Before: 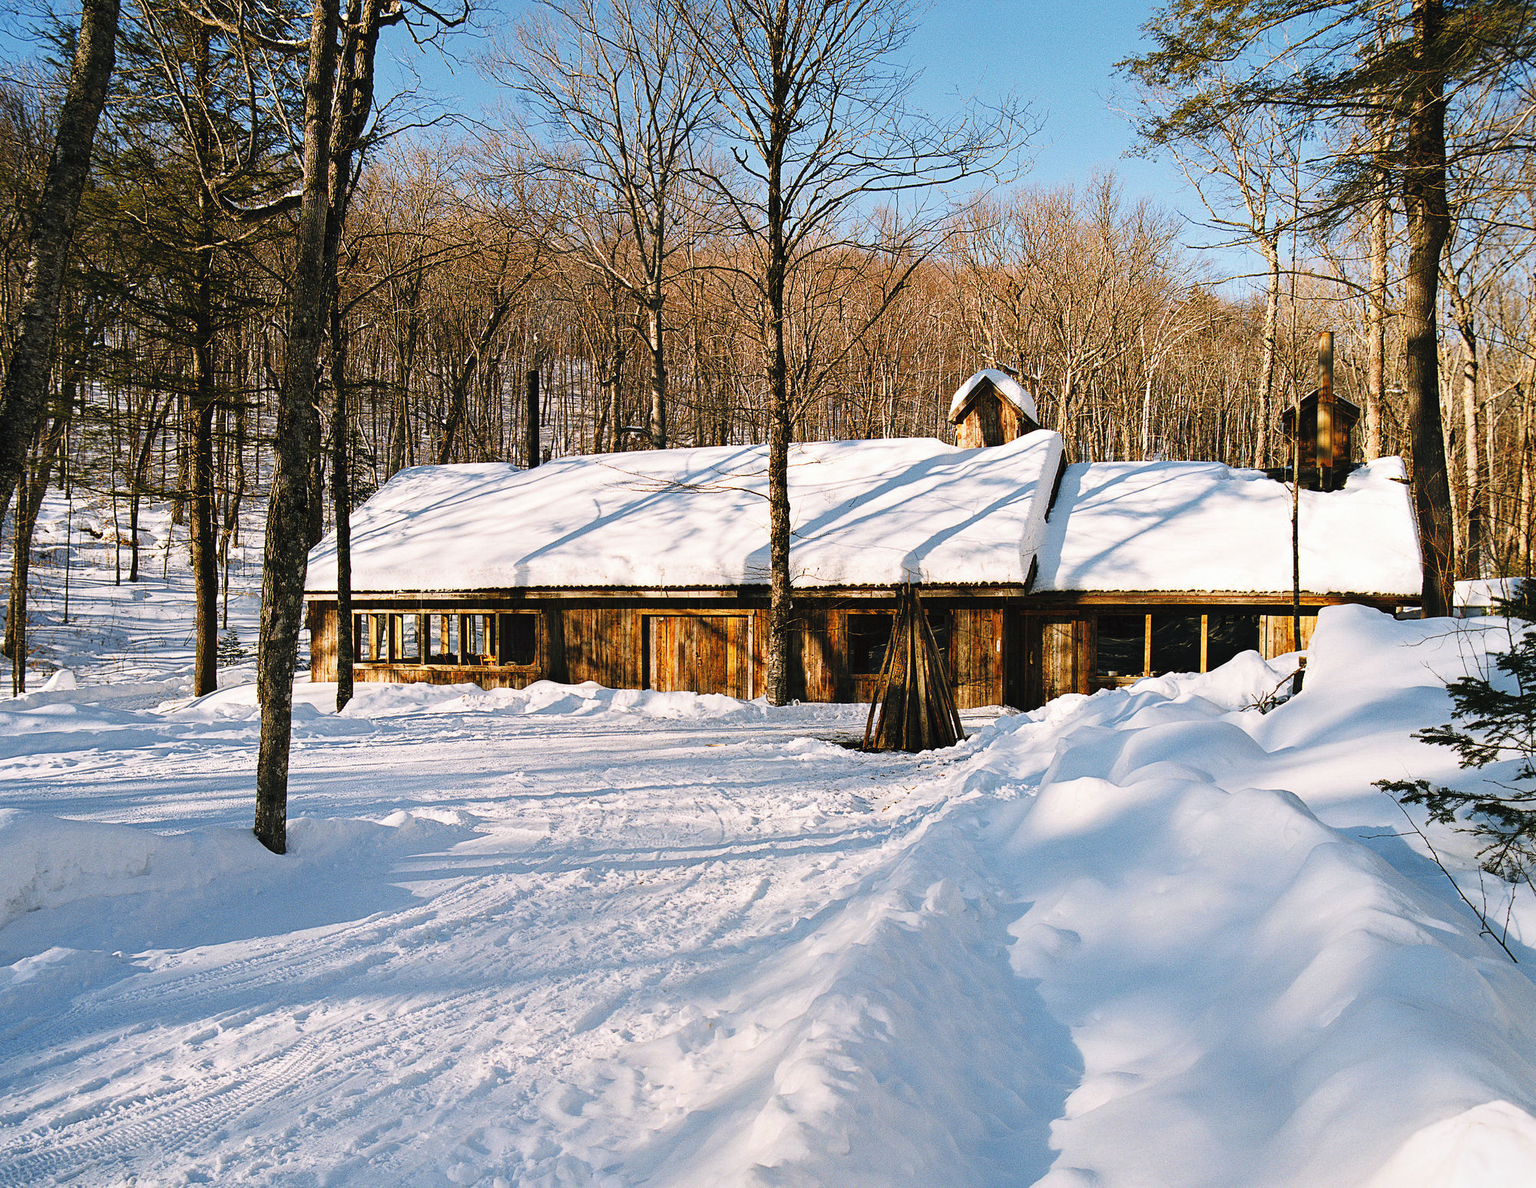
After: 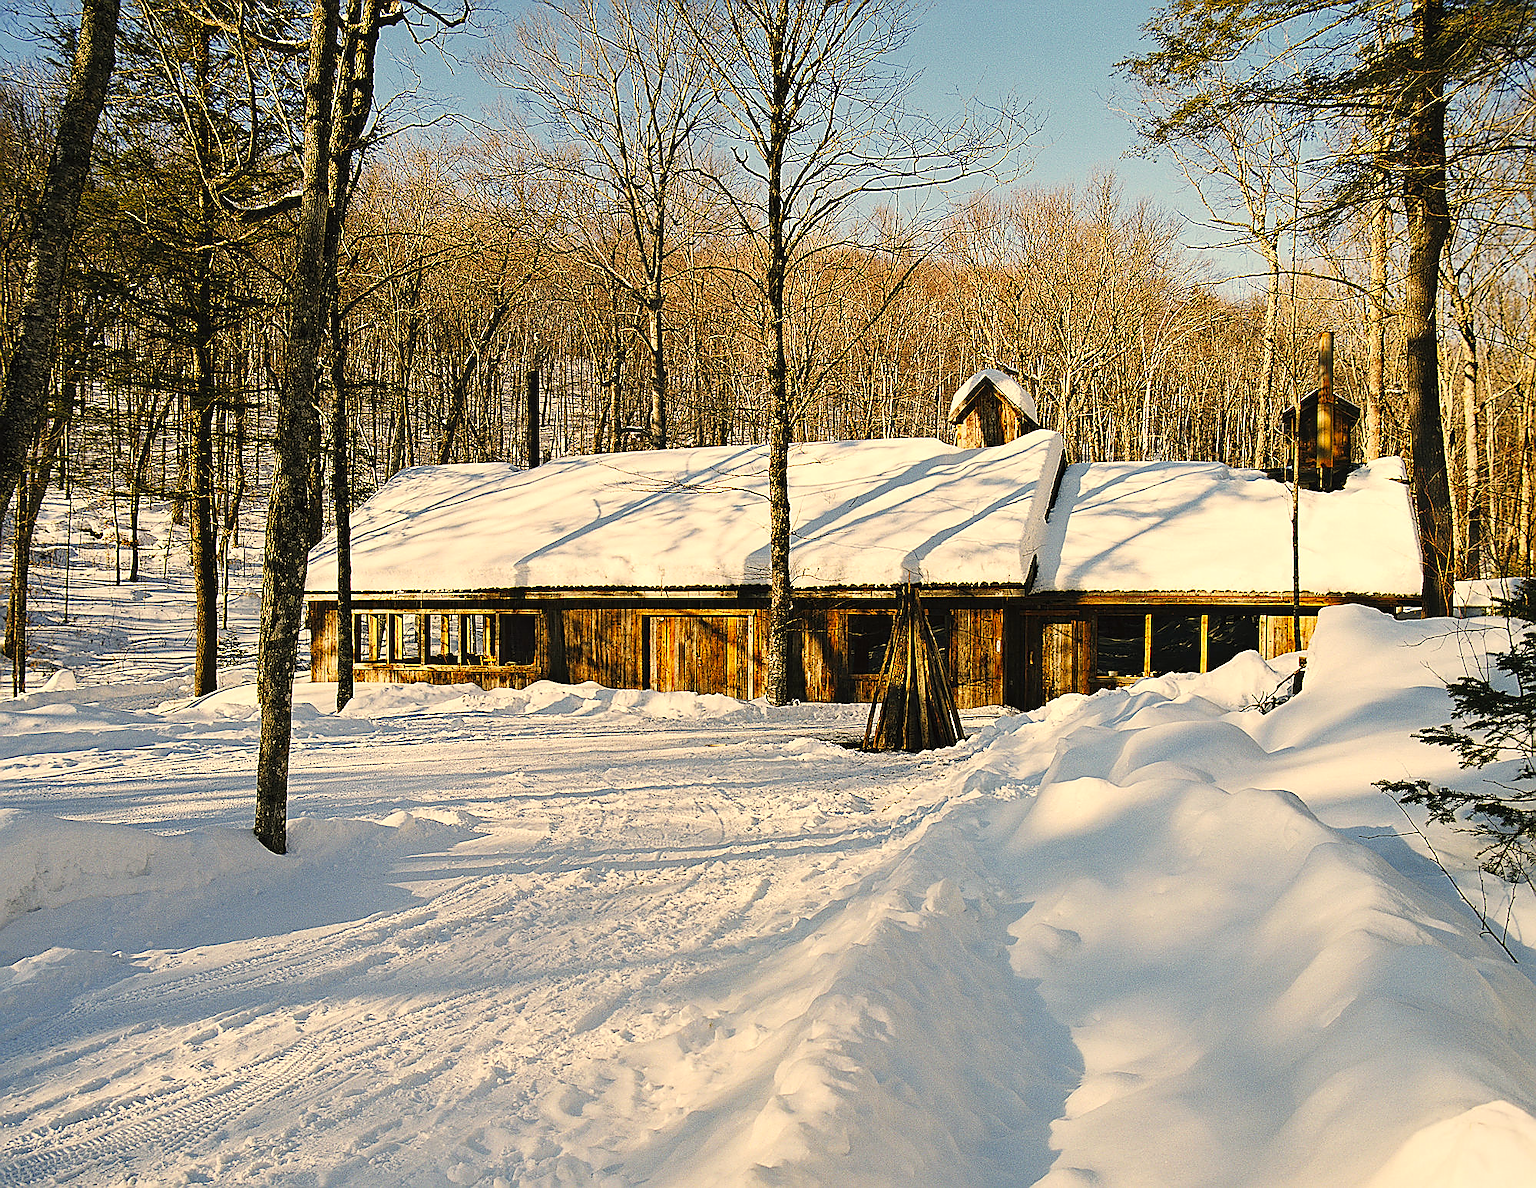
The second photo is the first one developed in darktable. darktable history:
sharpen: radius 1.37, amount 1.241, threshold 0.636
color correction: highlights a* 2.67, highlights b* 22.9
